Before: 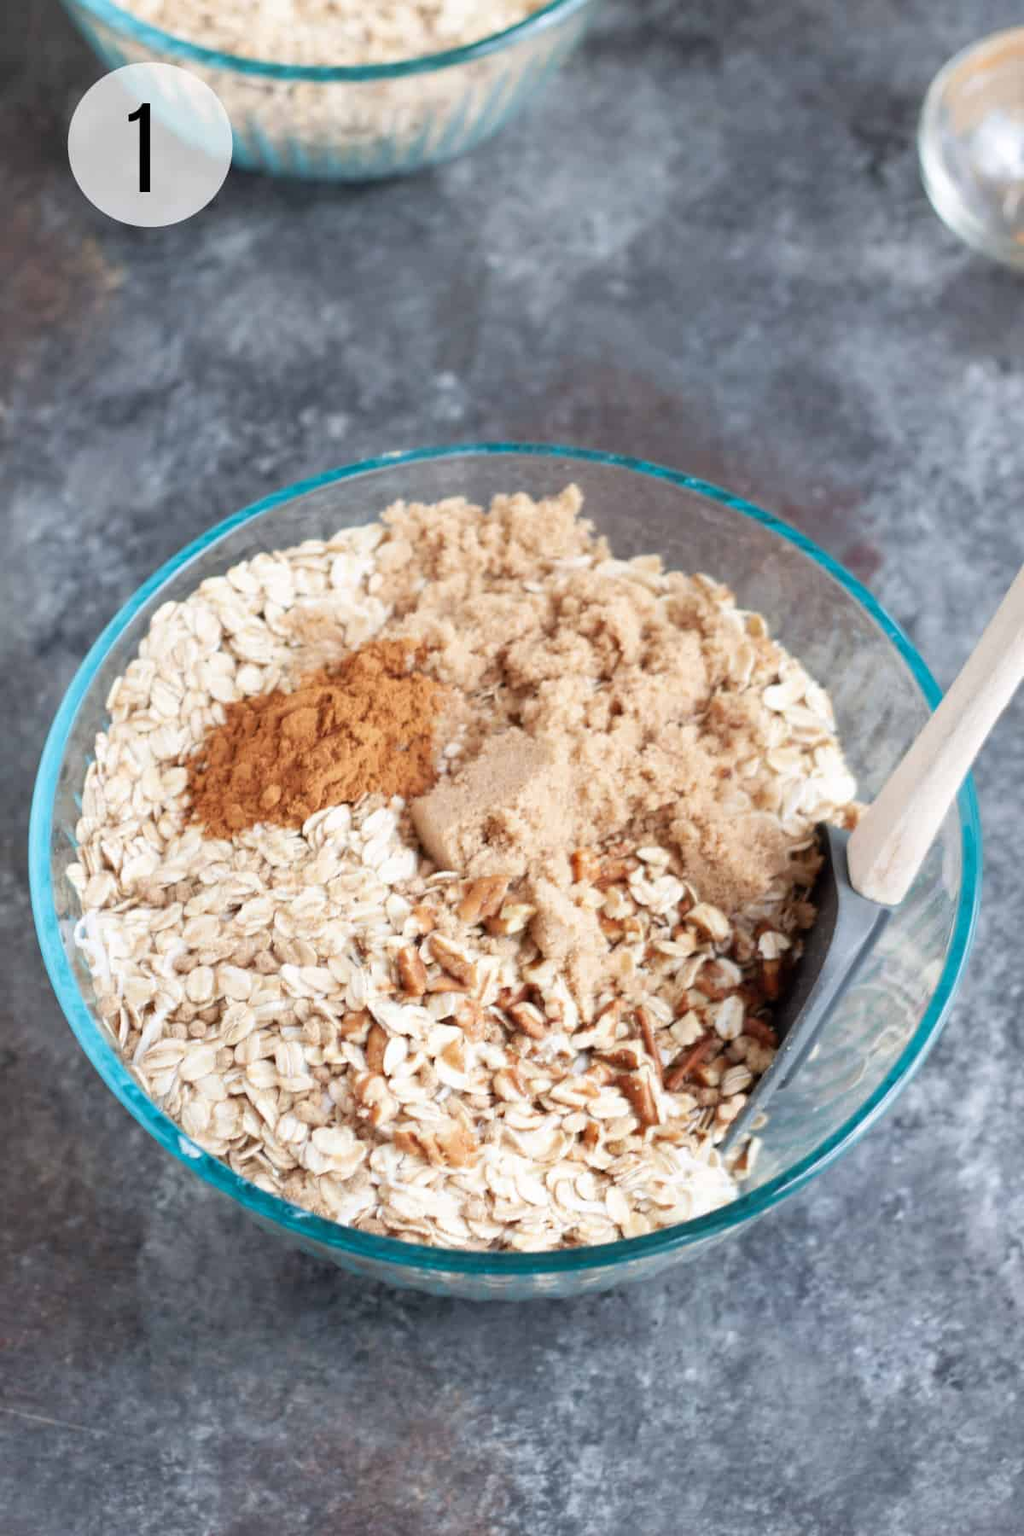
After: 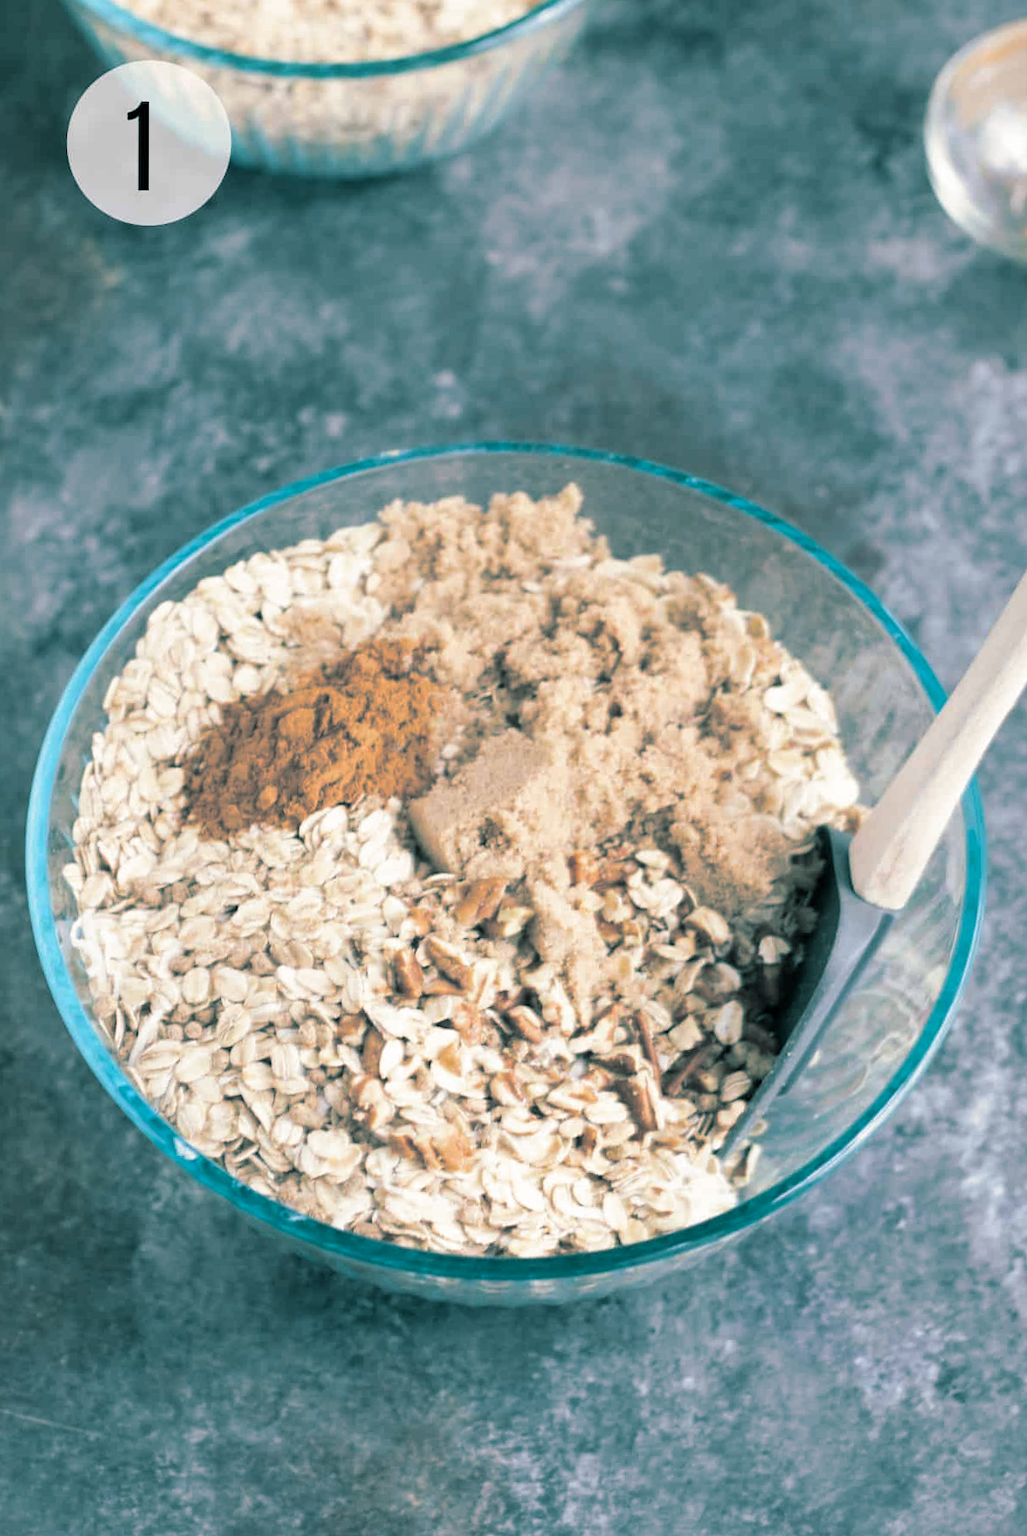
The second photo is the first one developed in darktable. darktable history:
rotate and perspective: rotation 0.192°, lens shift (horizontal) -0.015, crop left 0.005, crop right 0.996, crop top 0.006, crop bottom 0.99
split-toning: shadows › hue 186.43°, highlights › hue 49.29°, compress 30.29%
